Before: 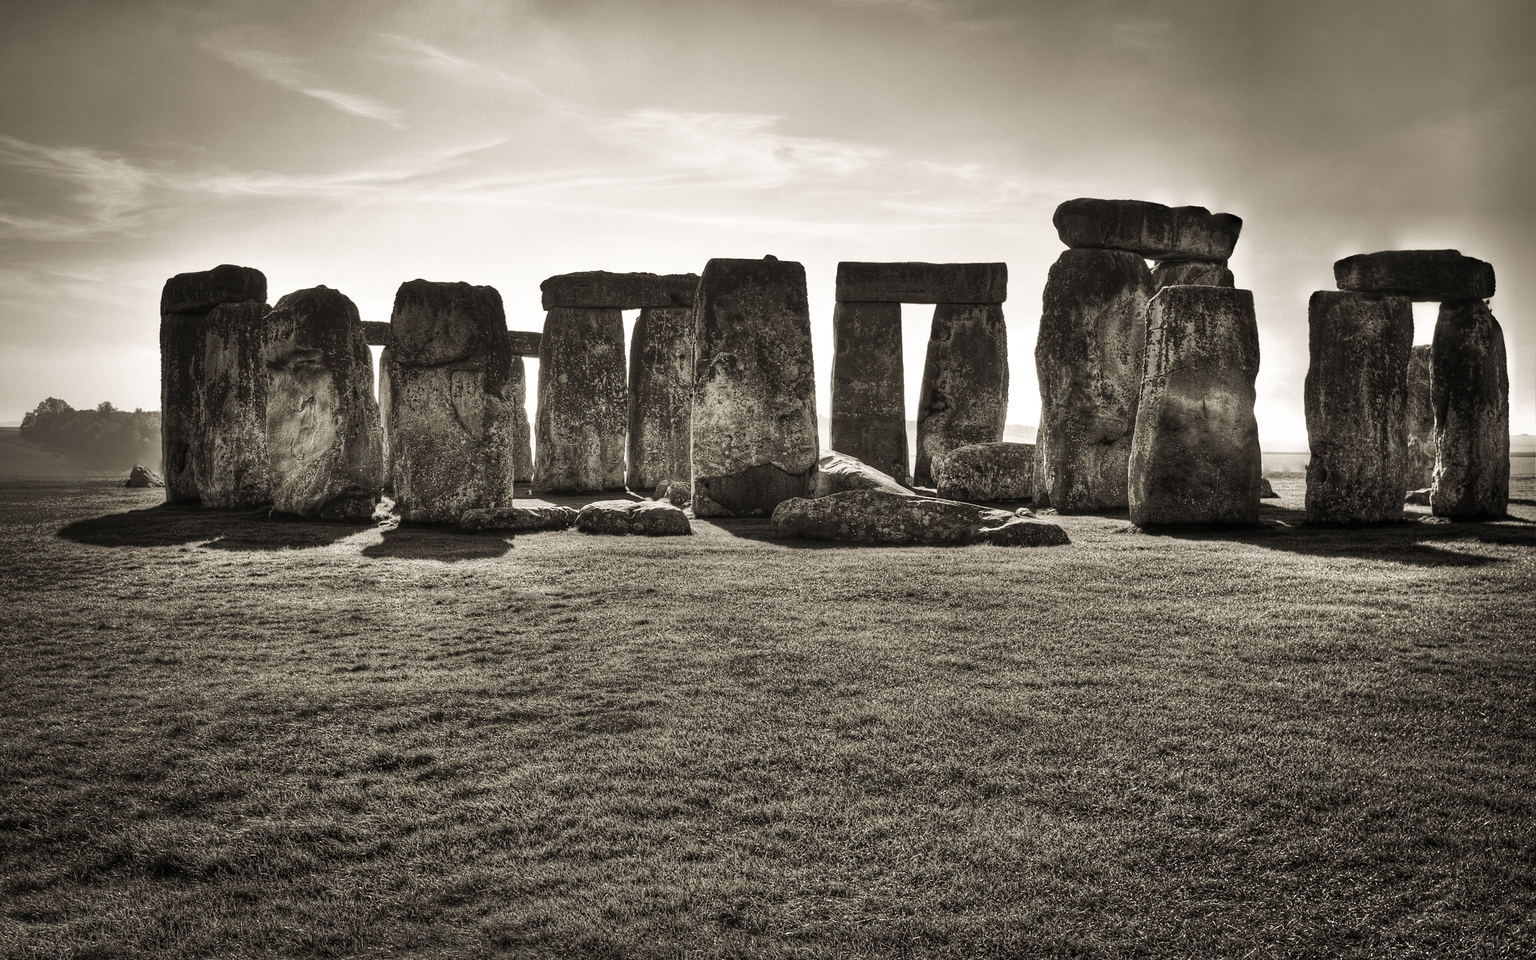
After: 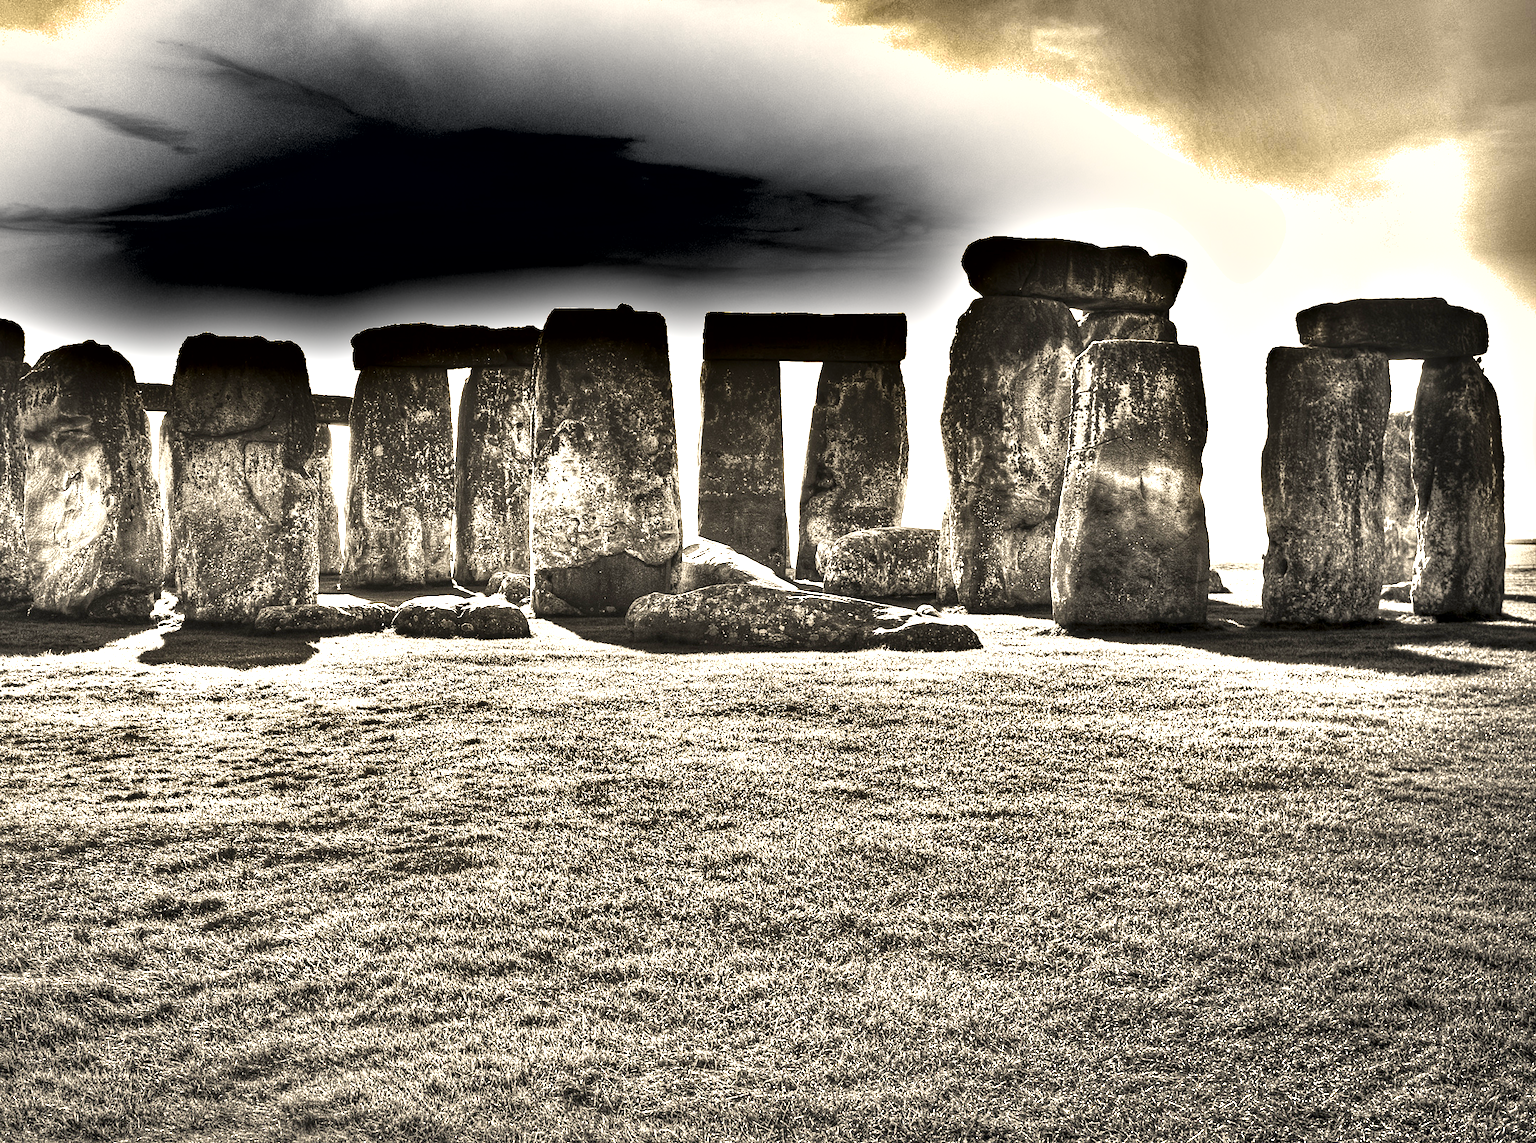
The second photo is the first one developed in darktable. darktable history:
local contrast: mode bilateral grid, contrast 20, coarseness 51, detail 139%, midtone range 0.2
shadows and highlights: white point adjustment 0.118, highlights -69.19, soften with gaussian
exposure: black level correction 0, exposure 1.998 EV, compensate exposure bias true, compensate highlight preservation false
crop: left 16.022%
